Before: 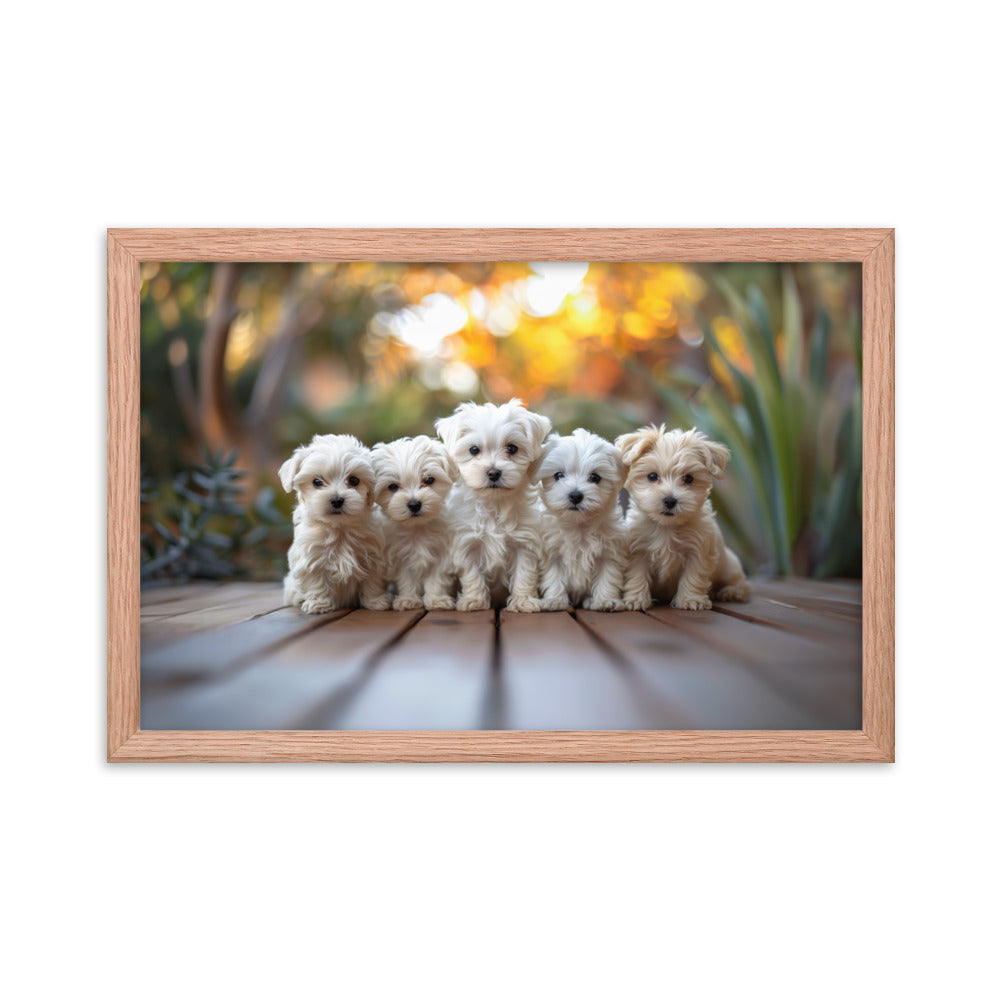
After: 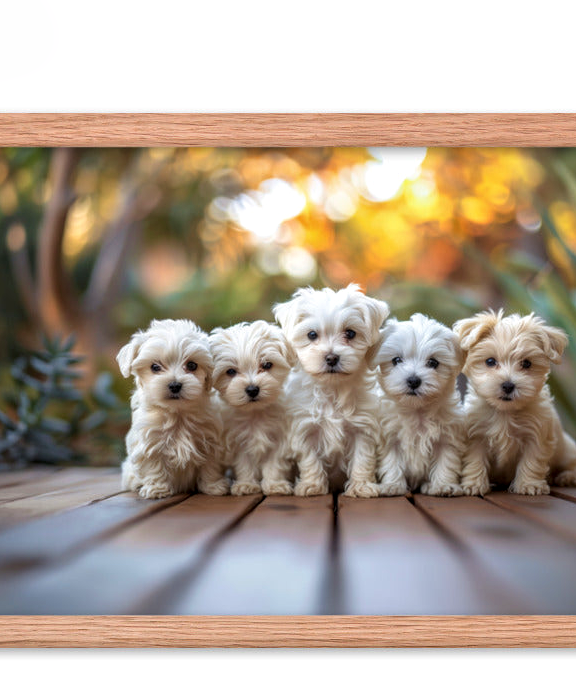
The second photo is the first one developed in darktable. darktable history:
local contrast: on, module defaults
velvia: on, module defaults
crop: left 16.247%, top 11.505%, right 26.138%, bottom 20.706%
